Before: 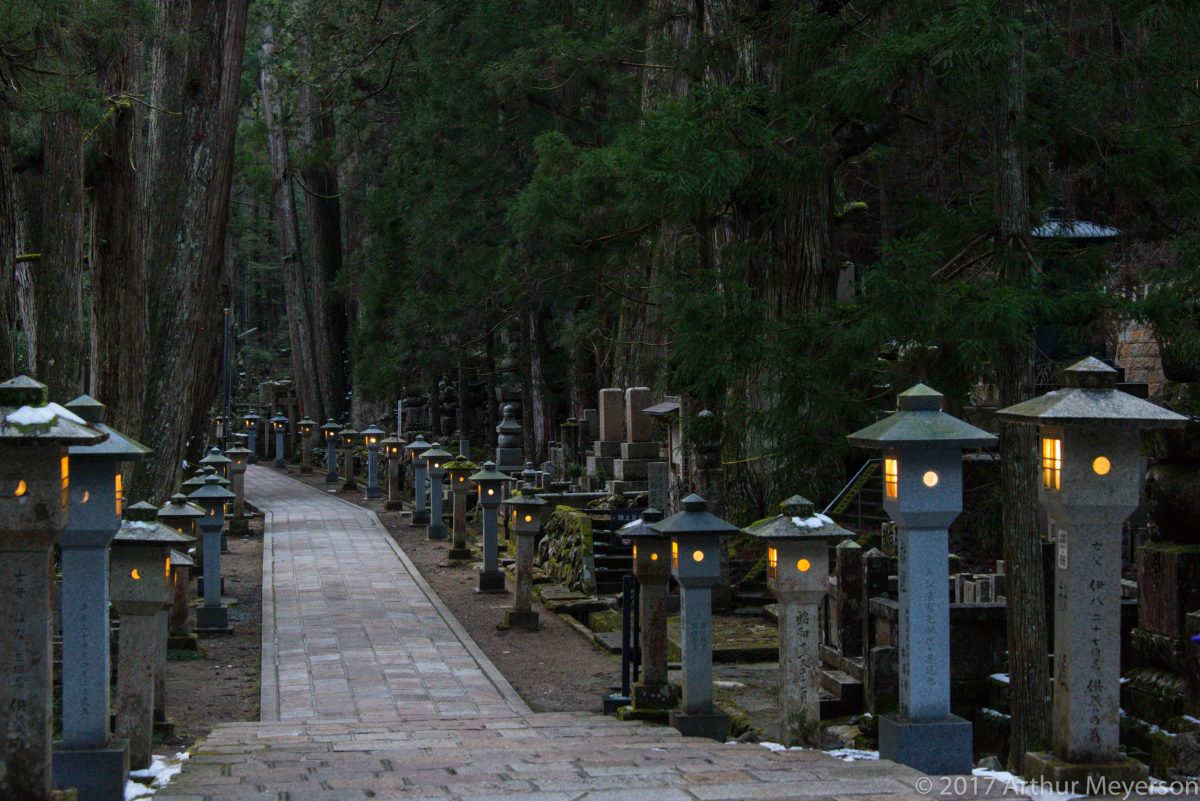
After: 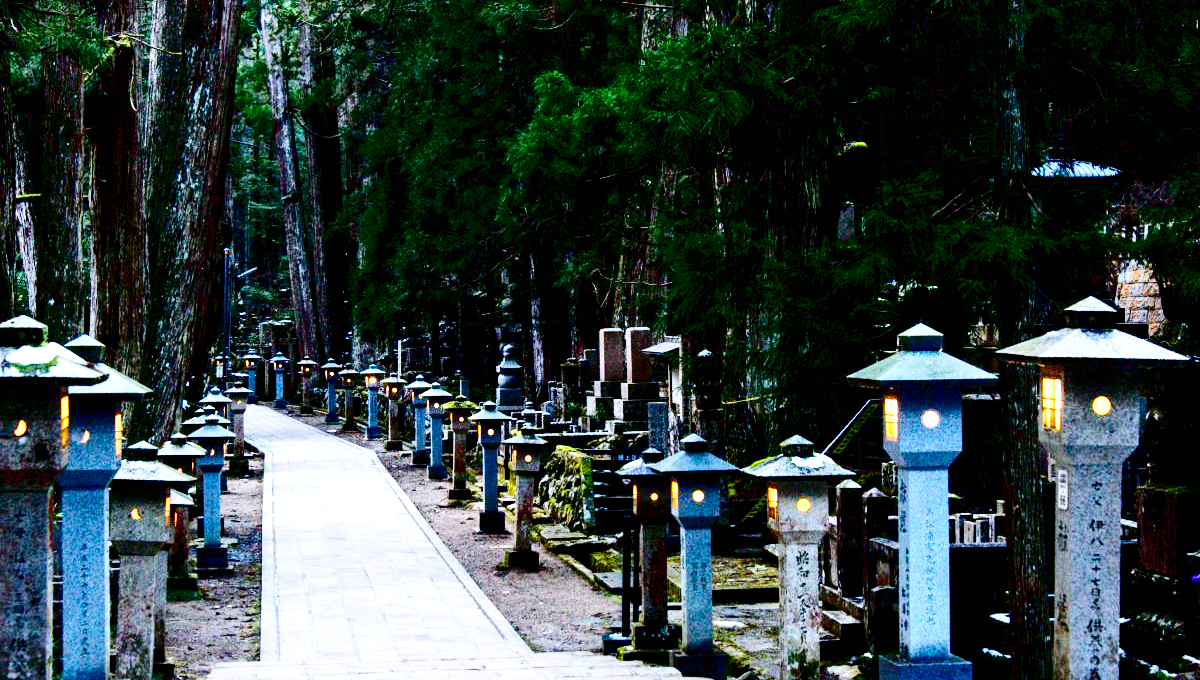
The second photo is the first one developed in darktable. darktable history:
crop: top 7.56%, bottom 7.447%
exposure: black level correction 0.009, exposure 1.434 EV, compensate exposure bias true, compensate highlight preservation false
base curve: curves: ch0 [(0, 0.003) (0.001, 0.002) (0.006, 0.004) (0.02, 0.022) (0.048, 0.086) (0.094, 0.234) (0.162, 0.431) (0.258, 0.629) (0.385, 0.8) (0.548, 0.918) (0.751, 0.988) (1, 1)], preserve colors none
color calibration: gray › normalize channels true, illuminant as shot in camera, x 0.37, y 0.382, temperature 4314.05 K, gamut compression 0.001
contrast brightness saturation: contrast 0.241, brightness -0.241, saturation 0.14
